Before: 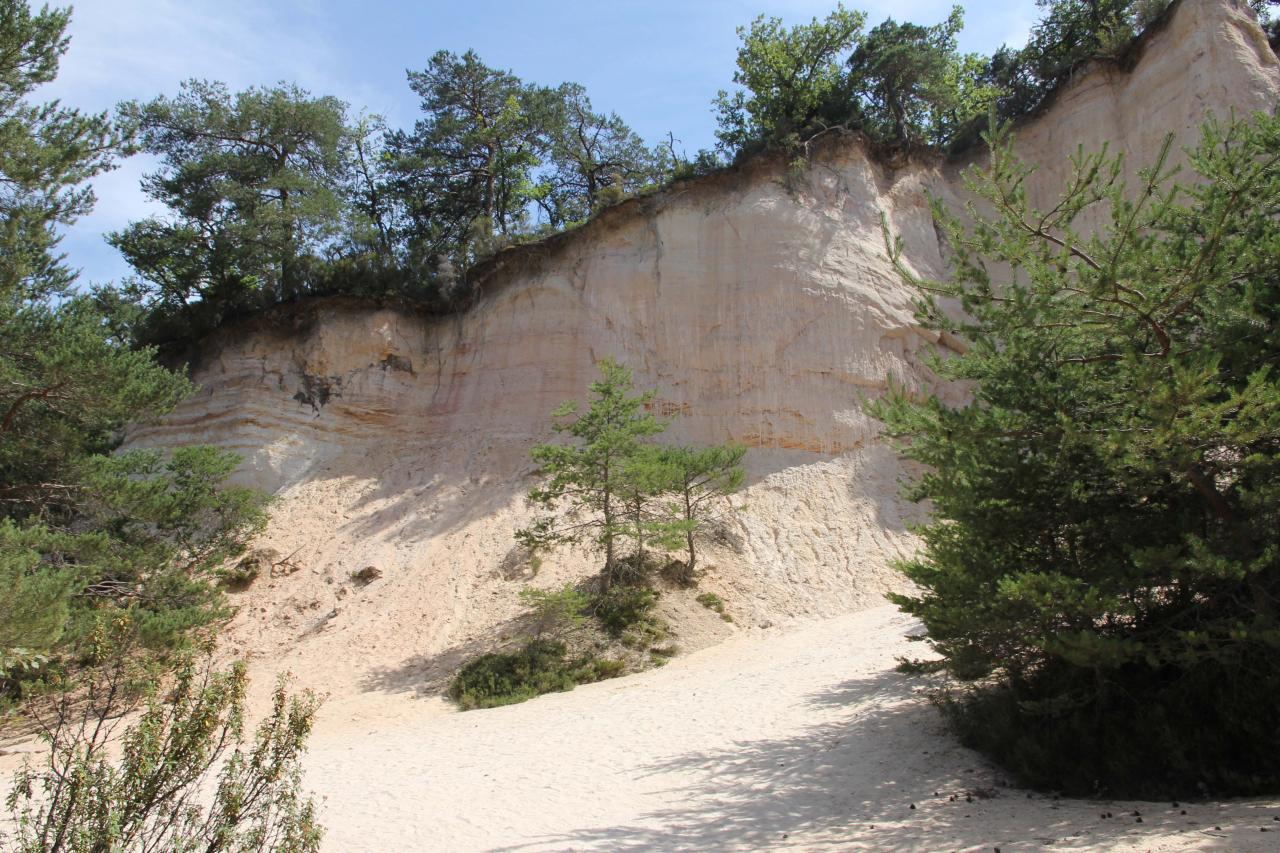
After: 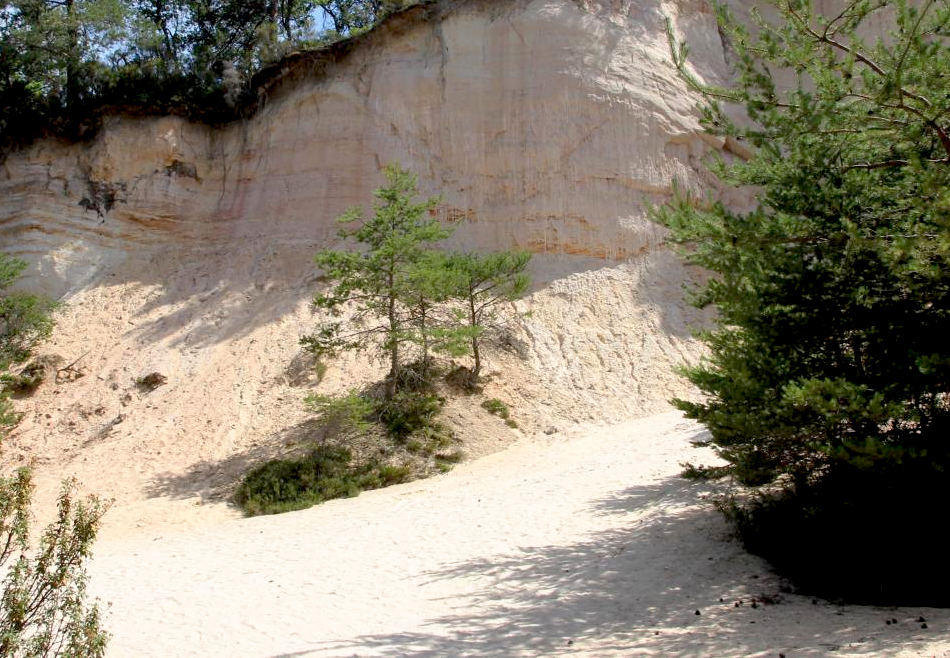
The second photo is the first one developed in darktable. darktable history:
base curve: curves: ch0 [(0.017, 0) (0.425, 0.441) (0.844, 0.933) (1, 1)], preserve colors none
shadows and highlights: radius 125.61, shadows 30.4, highlights -31, low approximation 0.01, soften with gaussian
crop: left 16.868%, top 22.78%, right 8.904%
